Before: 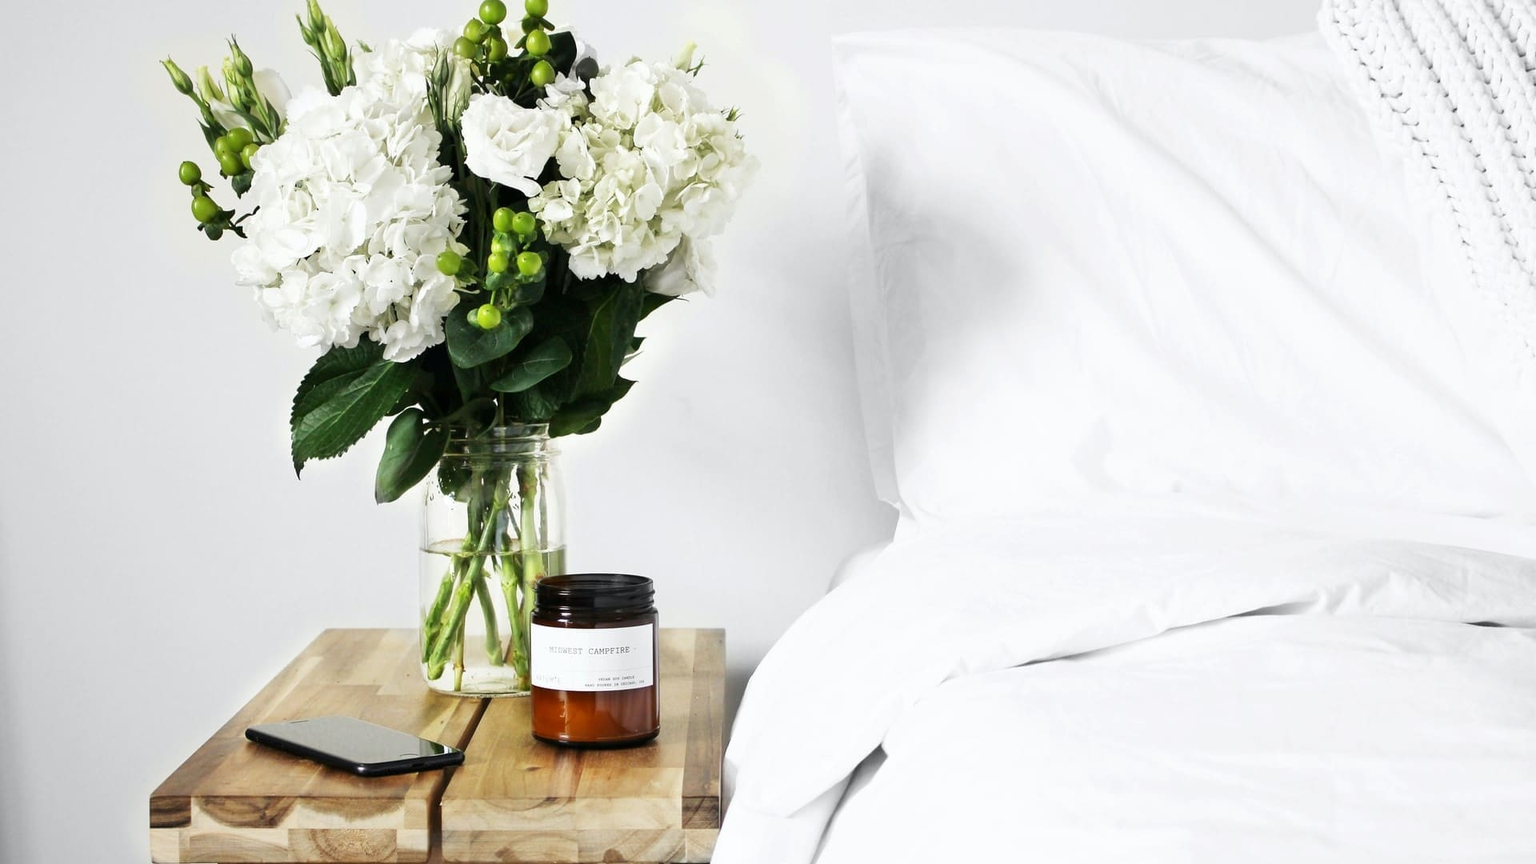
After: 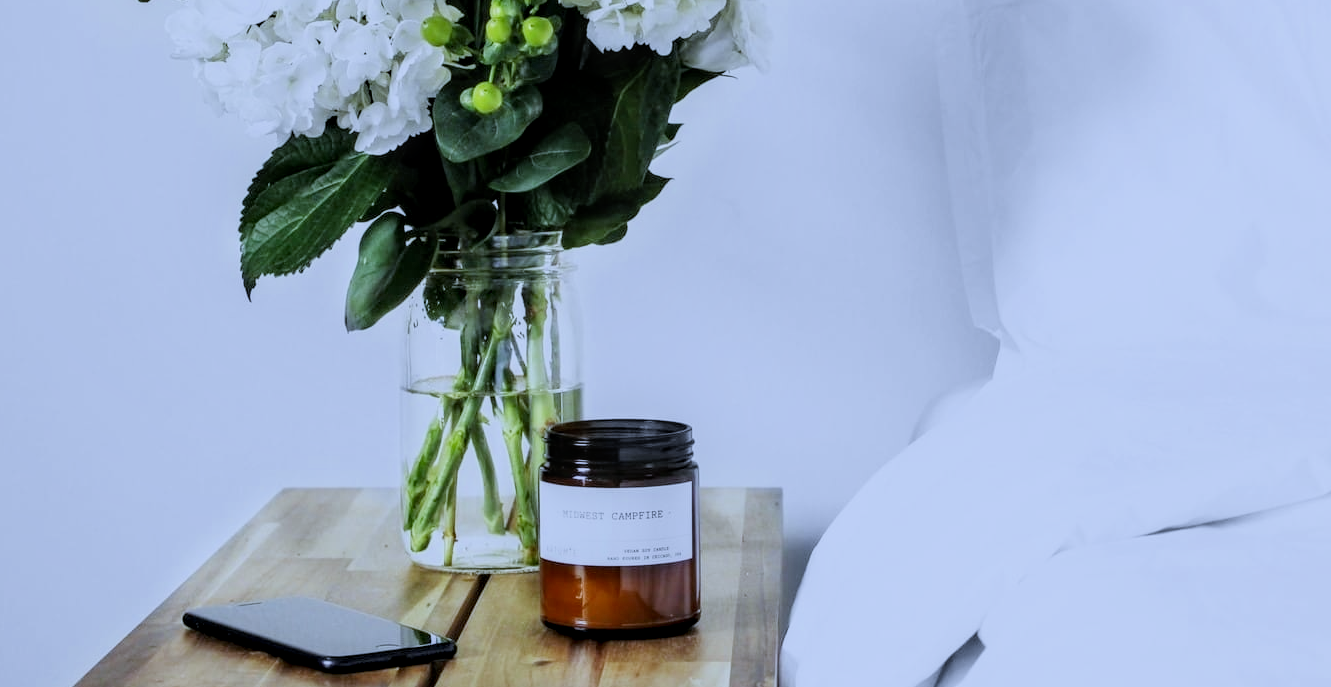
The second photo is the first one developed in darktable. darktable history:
filmic rgb: hardness 4.17
white balance: red 0.871, blue 1.249
local contrast: detail 130%
rotate and perspective: automatic cropping original format, crop left 0, crop top 0
crop: left 6.488%, top 27.668%, right 24.183%, bottom 8.656%
